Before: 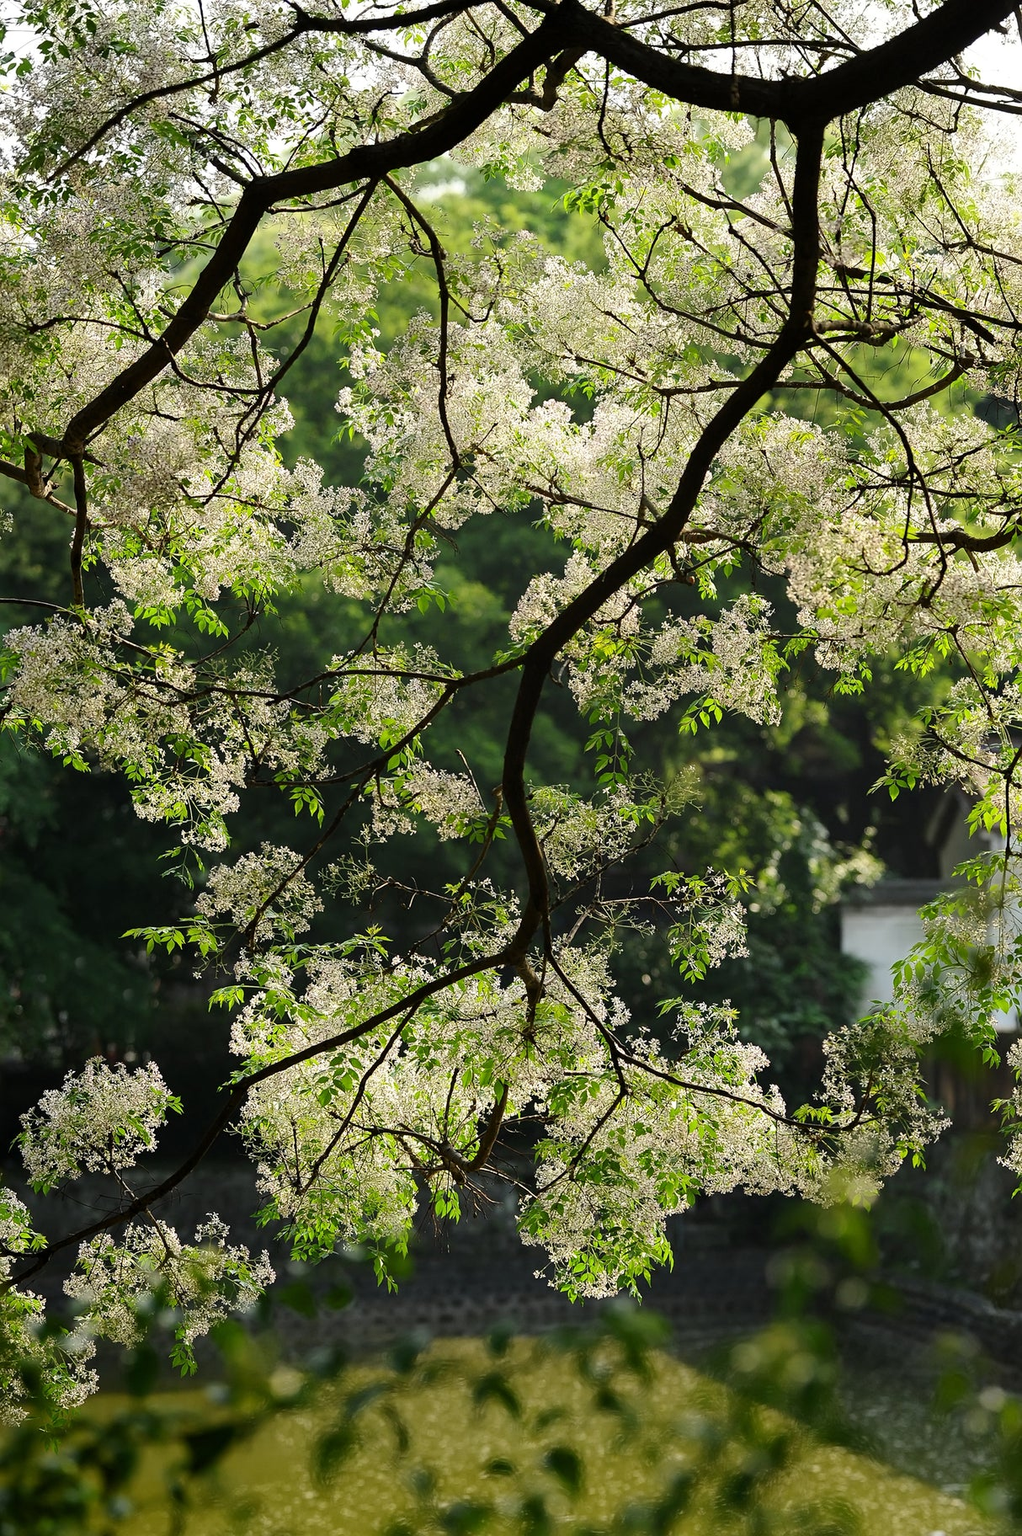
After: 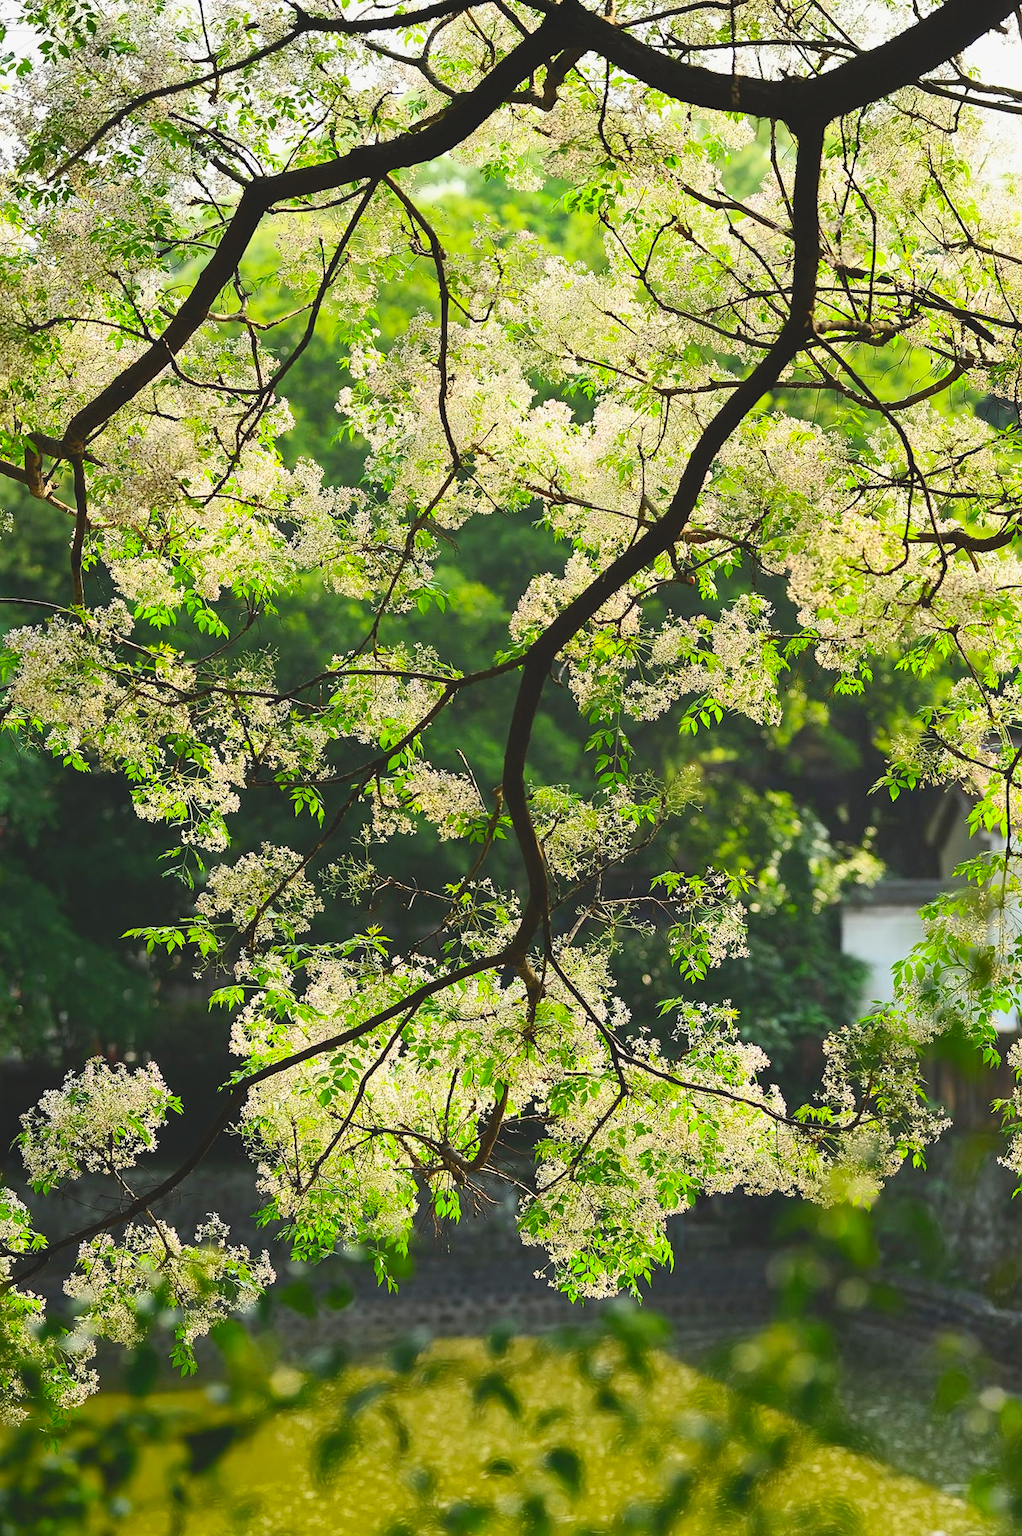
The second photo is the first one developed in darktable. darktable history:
lowpass: radius 0.1, contrast 0.85, saturation 1.1, unbound 0
contrast brightness saturation: contrast 0.24, brightness 0.26, saturation 0.39
